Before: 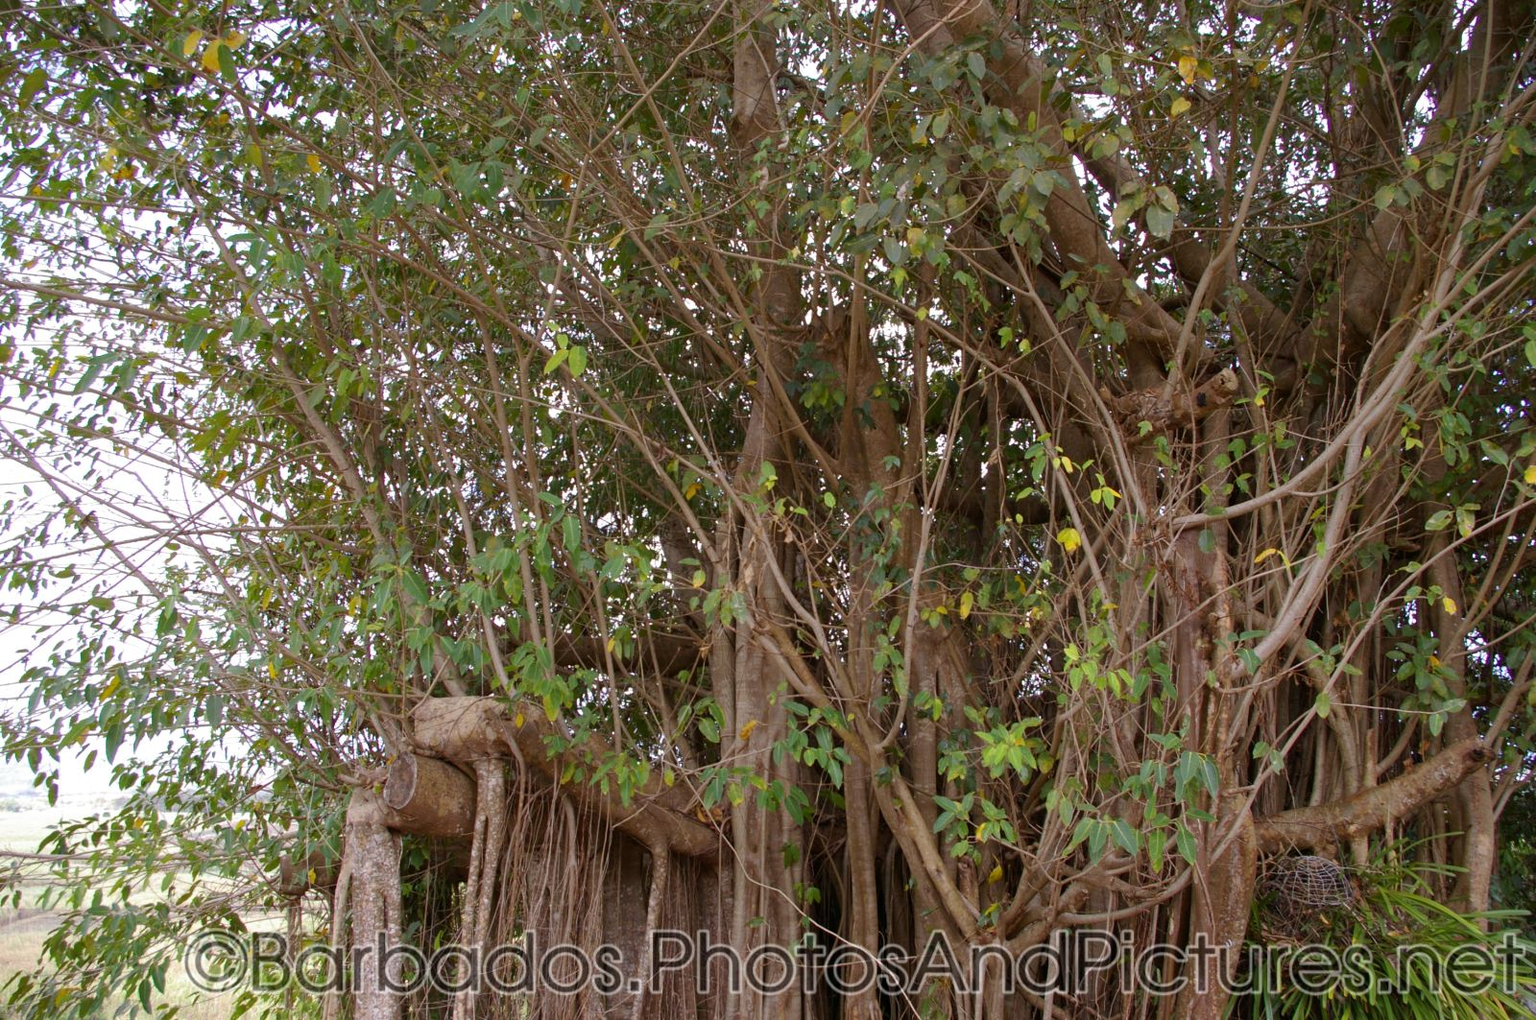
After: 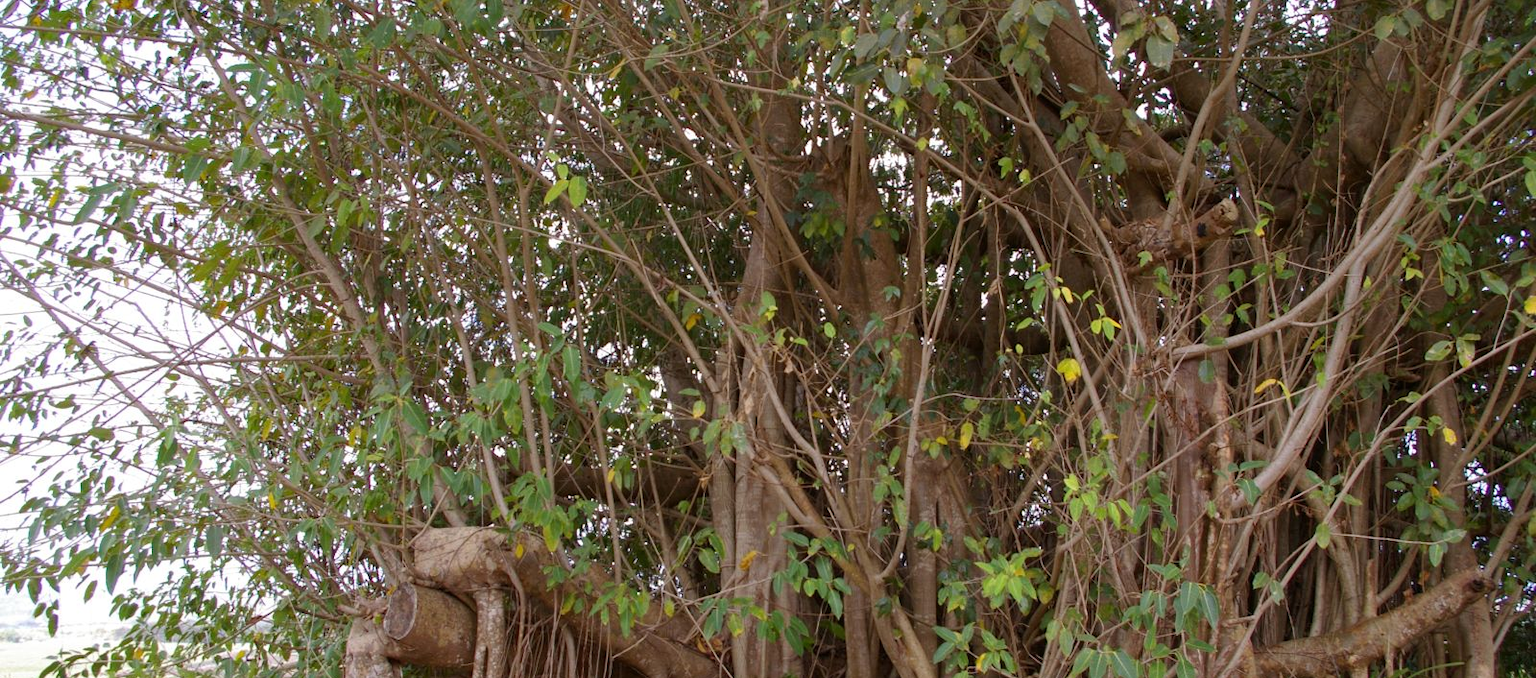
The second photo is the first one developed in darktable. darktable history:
crop: top 16.727%, bottom 16.727%
white balance: emerald 1
